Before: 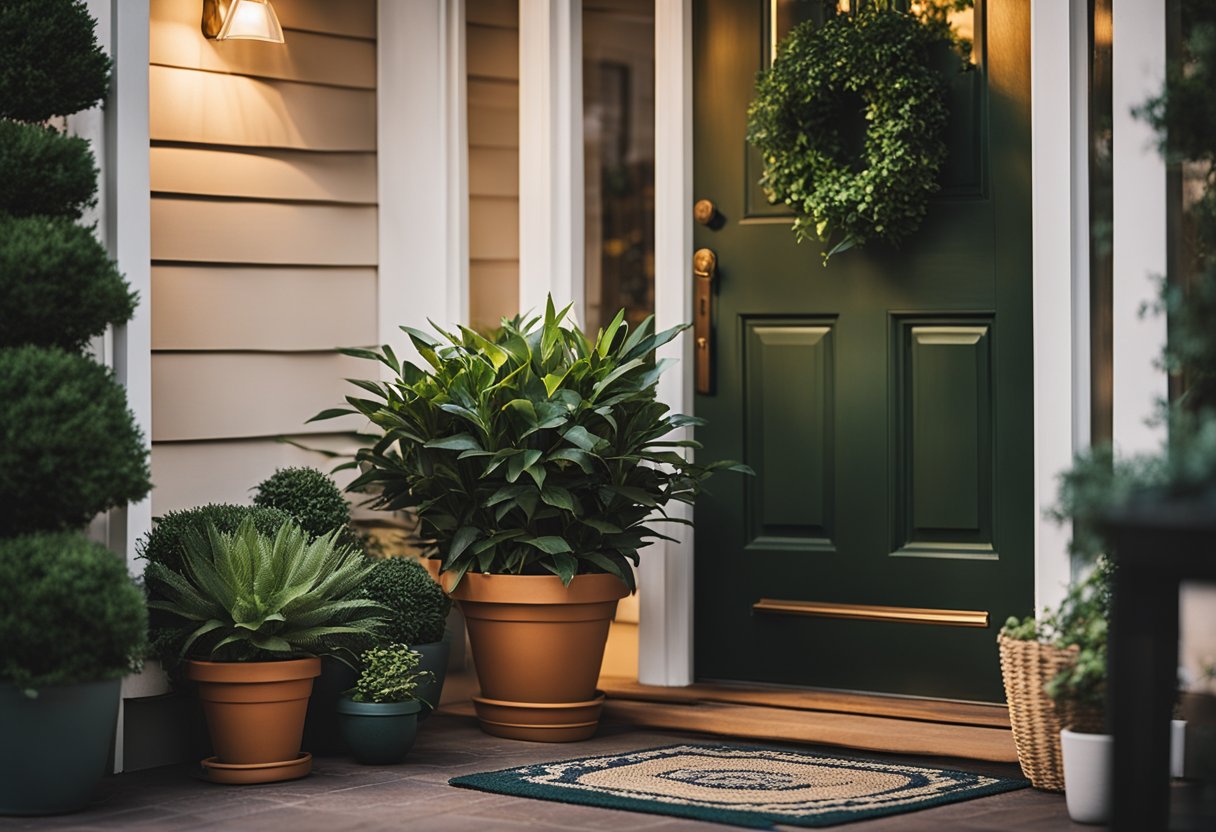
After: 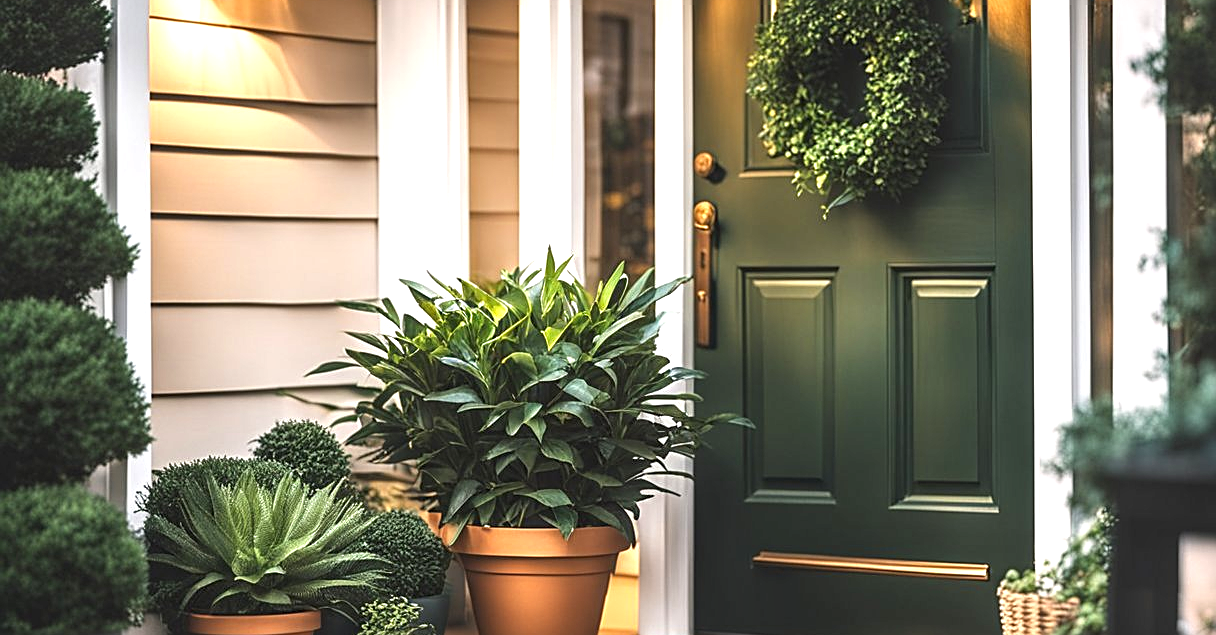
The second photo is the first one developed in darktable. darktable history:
local contrast: on, module defaults
exposure: black level correction 0, exposure 1 EV, compensate exposure bias true, compensate highlight preservation false
sharpen: on, module defaults
crop: top 5.731%, bottom 17.876%
